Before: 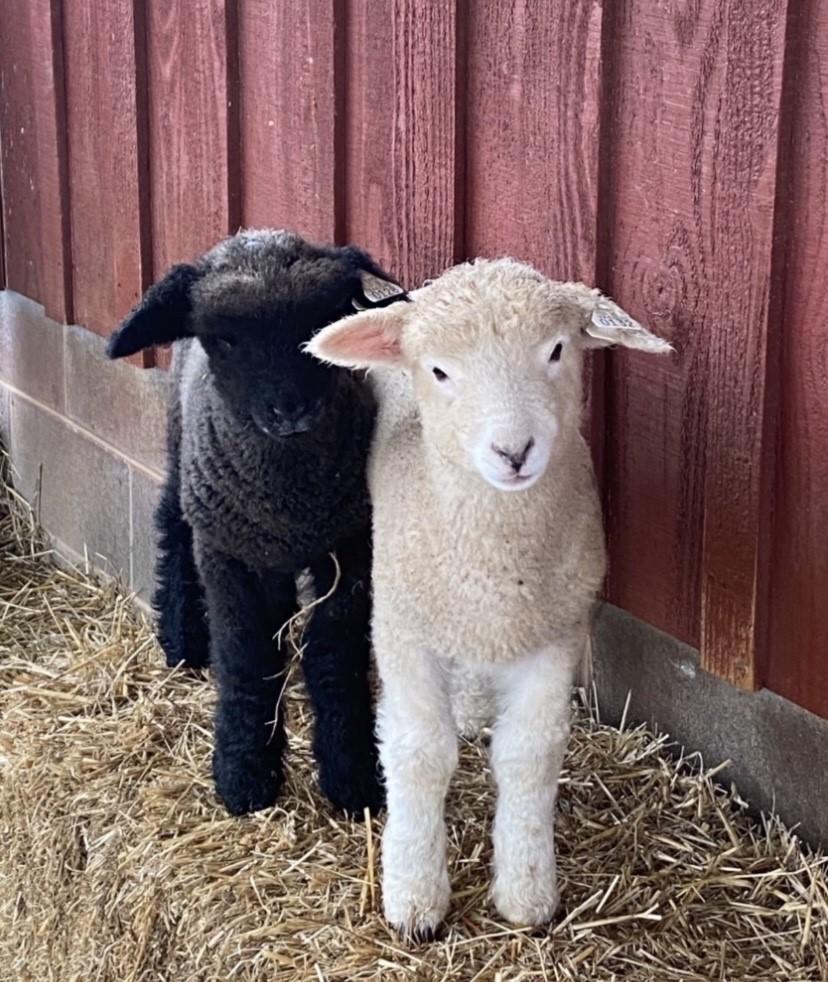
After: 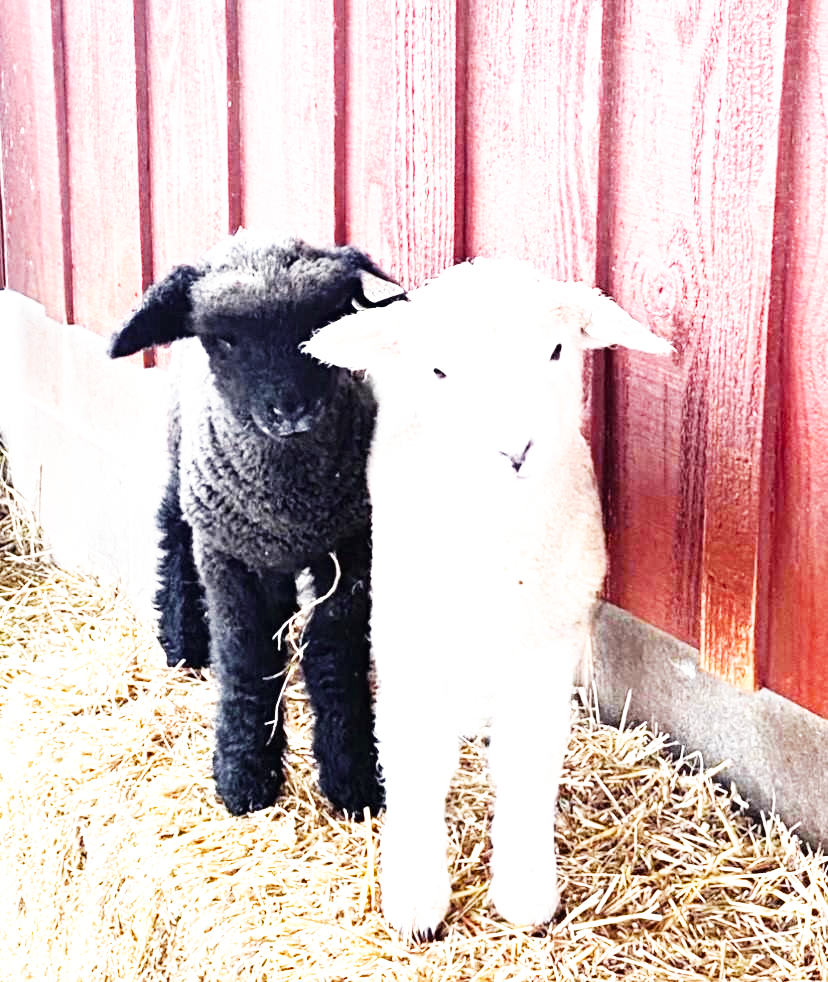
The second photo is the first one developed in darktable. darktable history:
color zones: curves: ch1 [(0.25, 0.61) (0.75, 0.248)]
base curve: curves: ch0 [(0, 0) (0.007, 0.004) (0.027, 0.03) (0.046, 0.07) (0.207, 0.54) (0.442, 0.872) (0.673, 0.972) (1, 1)], preserve colors none
exposure: black level correction 0, exposure 1.625 EV, compensate exposure bias true, compensate highlight preservation false
